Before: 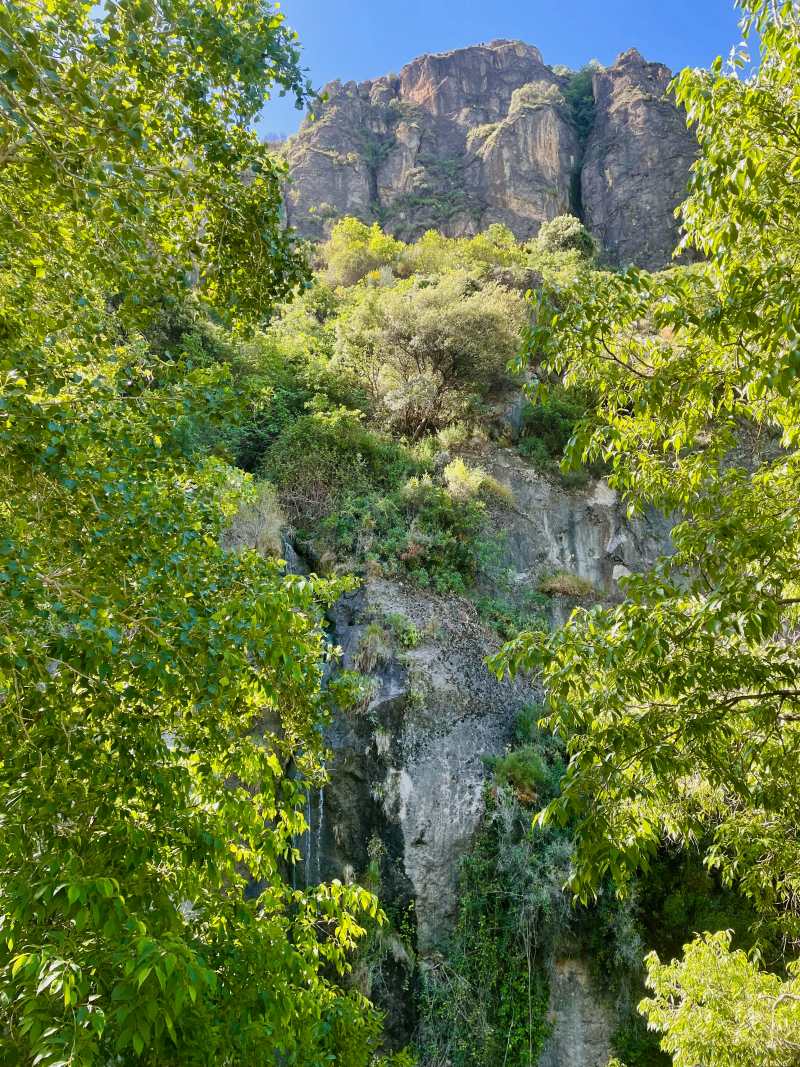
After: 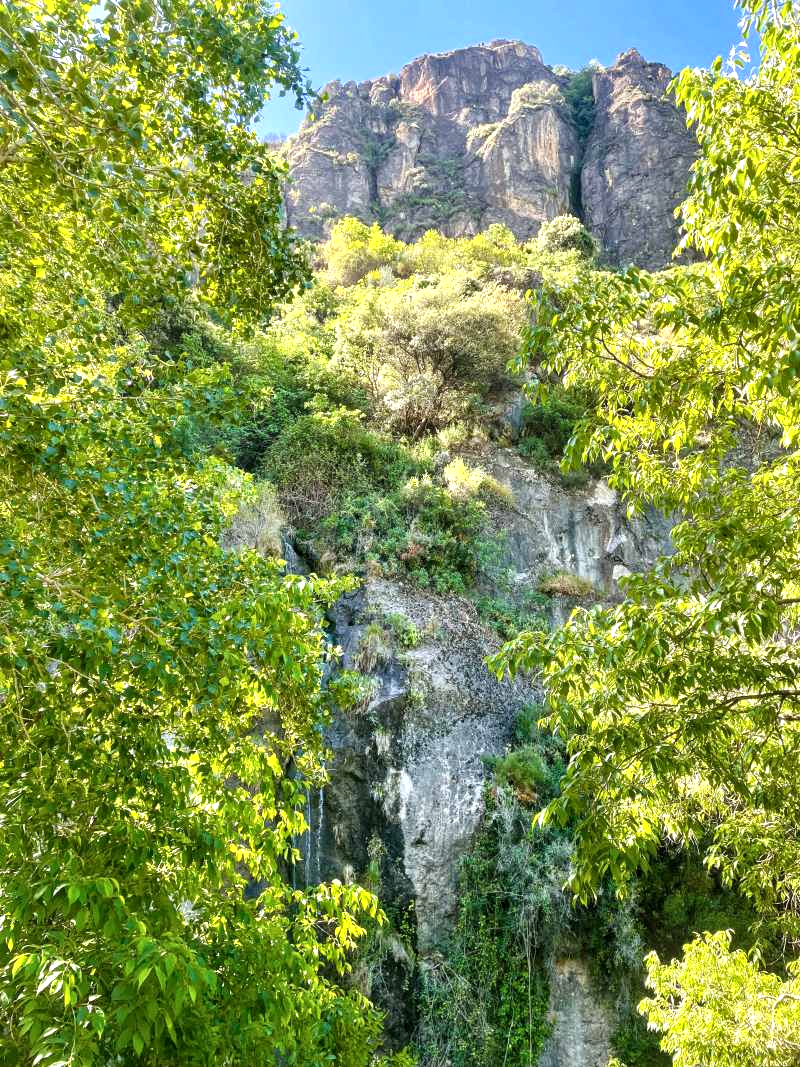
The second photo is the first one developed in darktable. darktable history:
exposure: exposure 0.657 EV, compensate highlight preservation false
local contrast: on, module defaults
